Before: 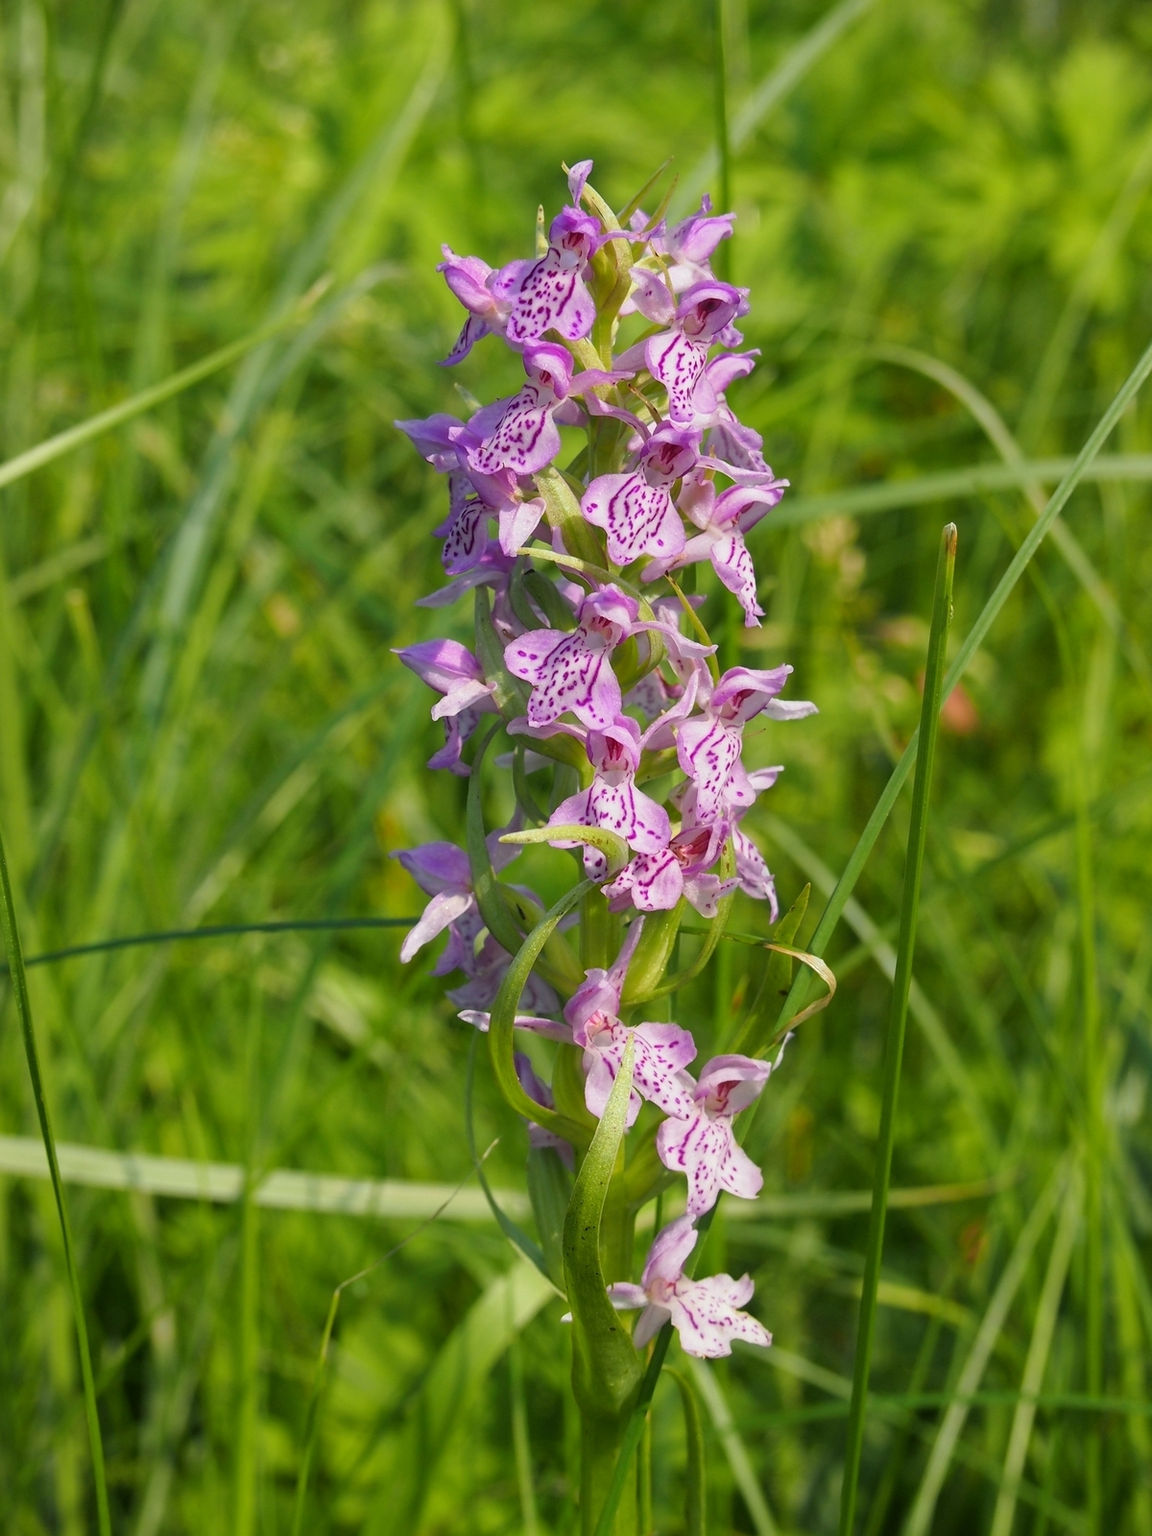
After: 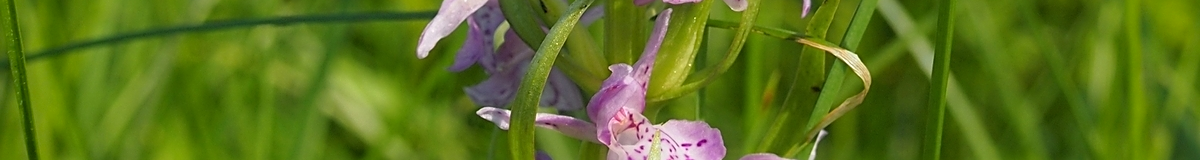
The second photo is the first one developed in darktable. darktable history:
crop and rotate: top 59.084%, bottom 30.916%
sharpen: on, module defaults
vignetting: brightness -0.233, saturation 0.141
